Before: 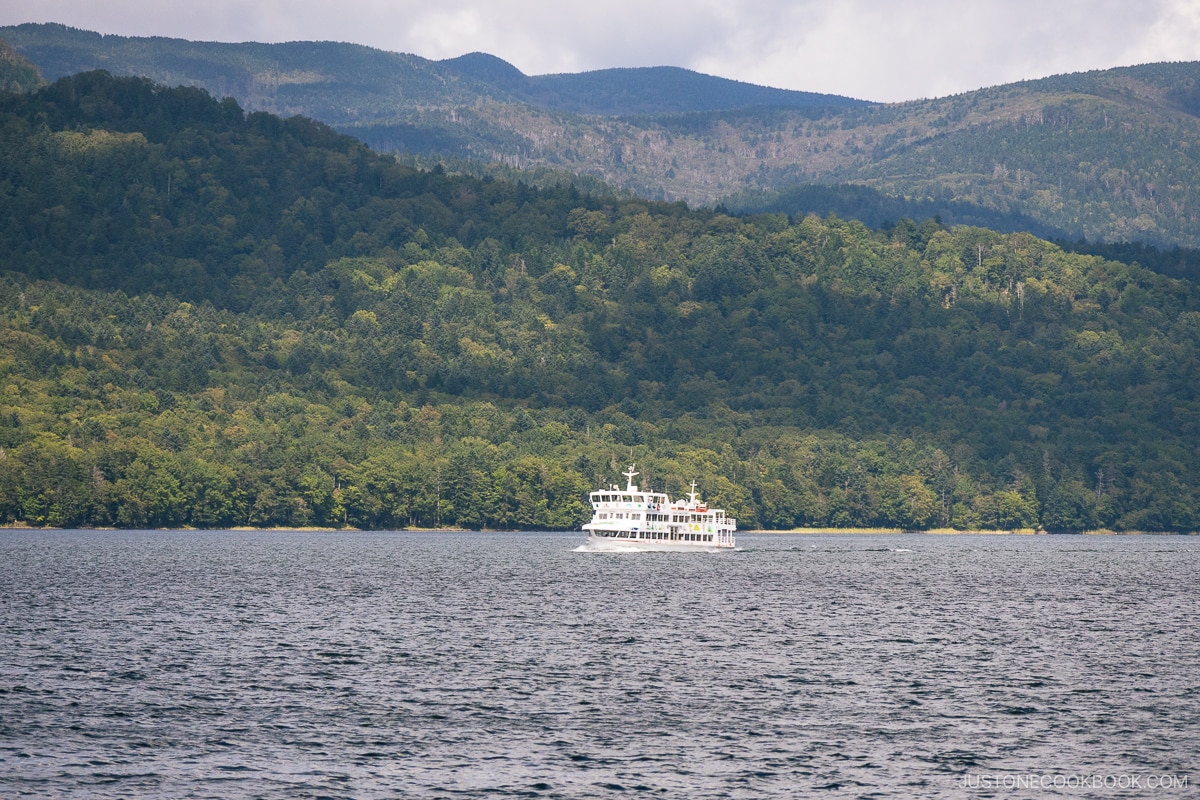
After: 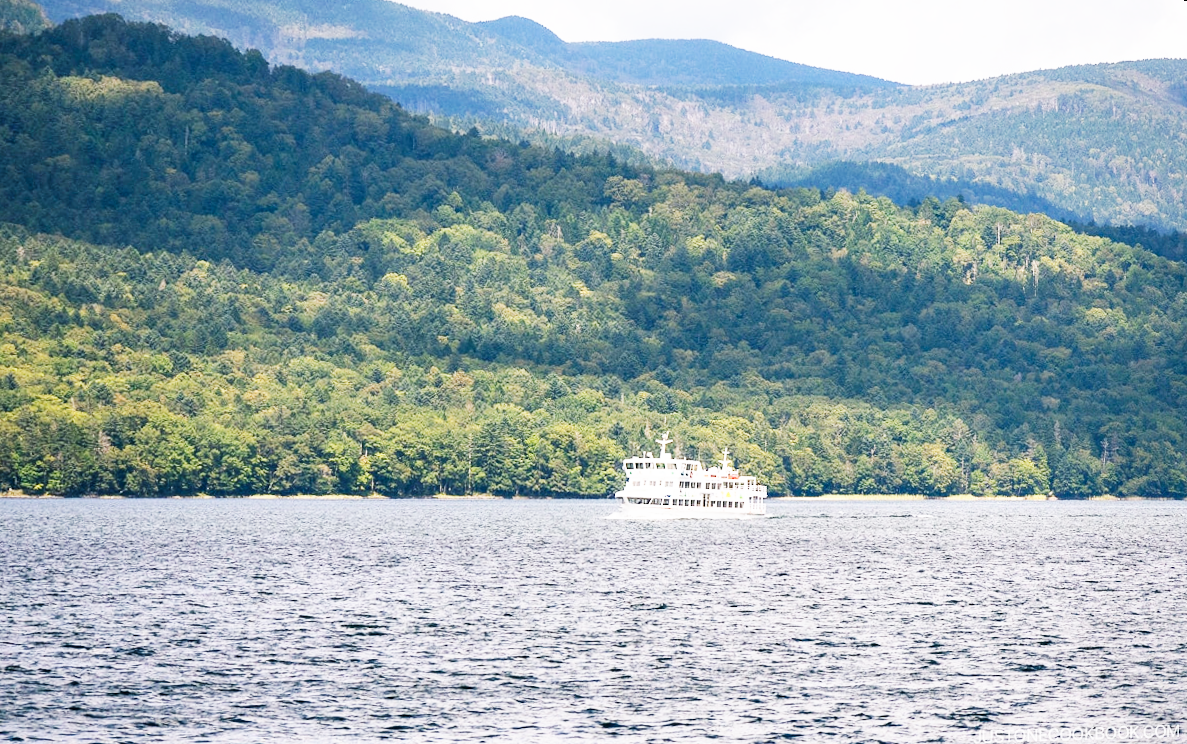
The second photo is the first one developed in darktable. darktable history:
rotate and perspective: rotation 0.679°, lens shift (horizontal) 0.136, crop left 0.009, crop right 0.991, crop top 0.078, crop bottom 0.95
base curve: curves: ch0 [(0, 0) (0.007, 0.004) (0.027, 0.03) (0.046, 0.07) (0.207, 0.54) (0.442, 0.872) (0.673, 0.972) (1, 1)], preserve colors none
